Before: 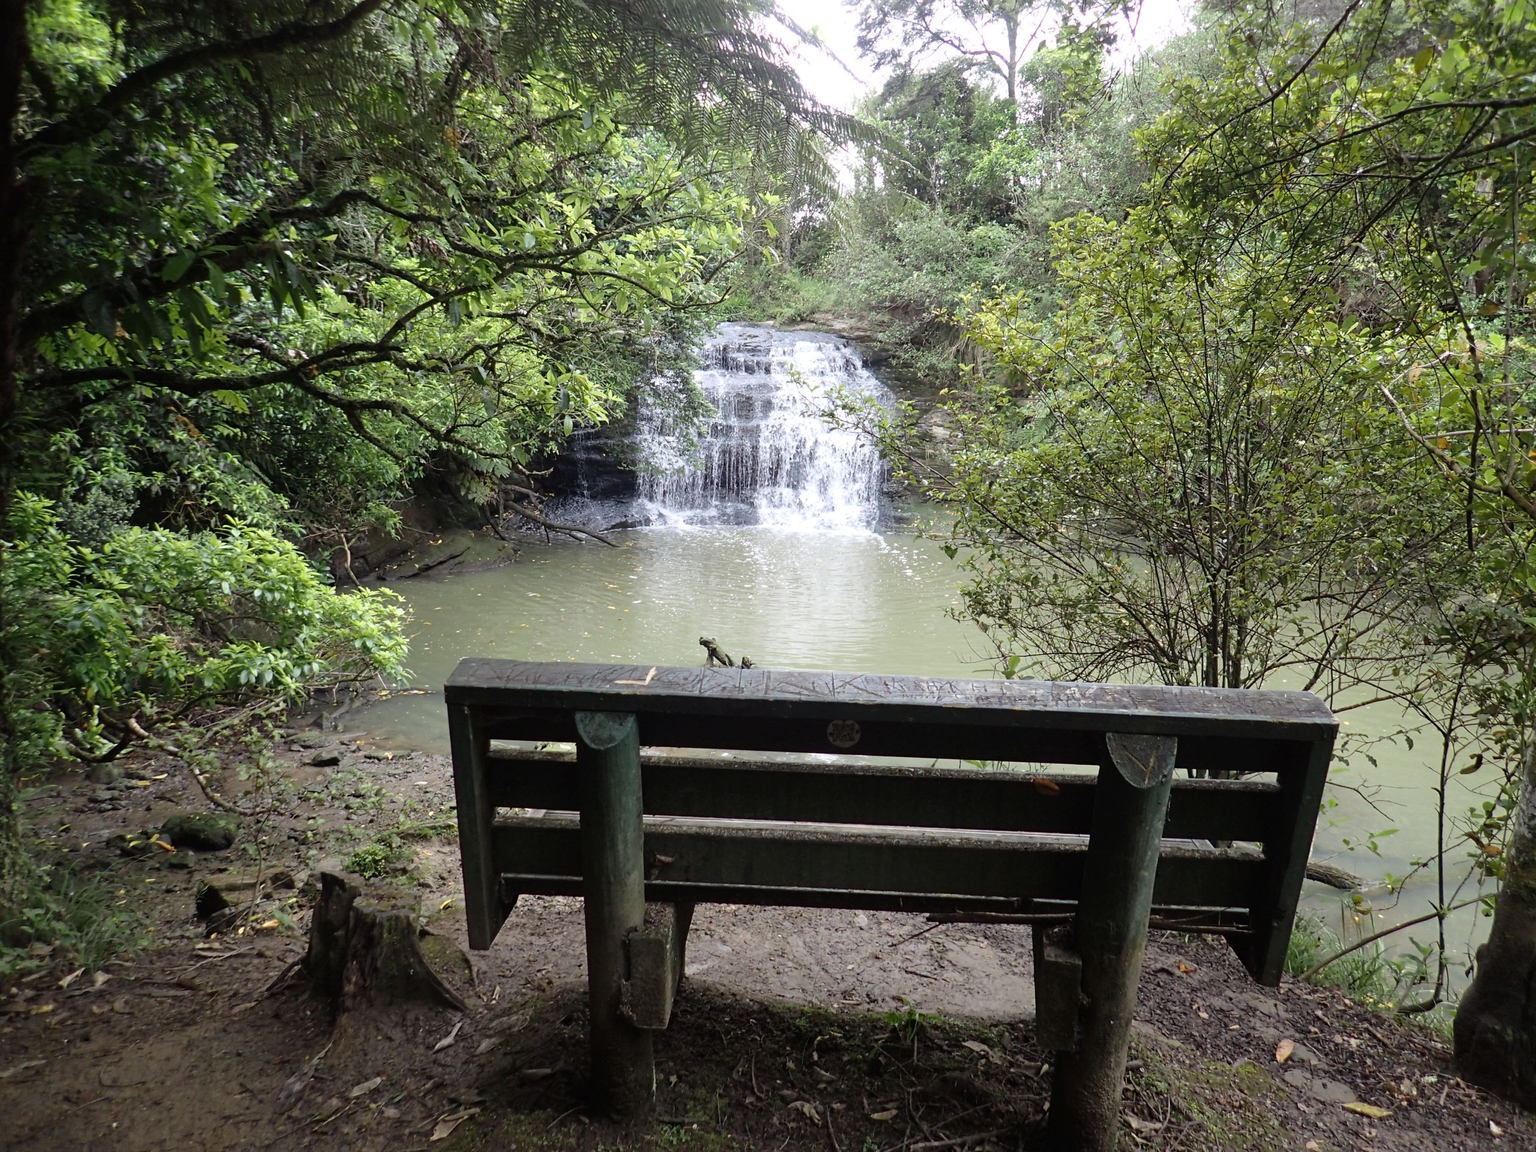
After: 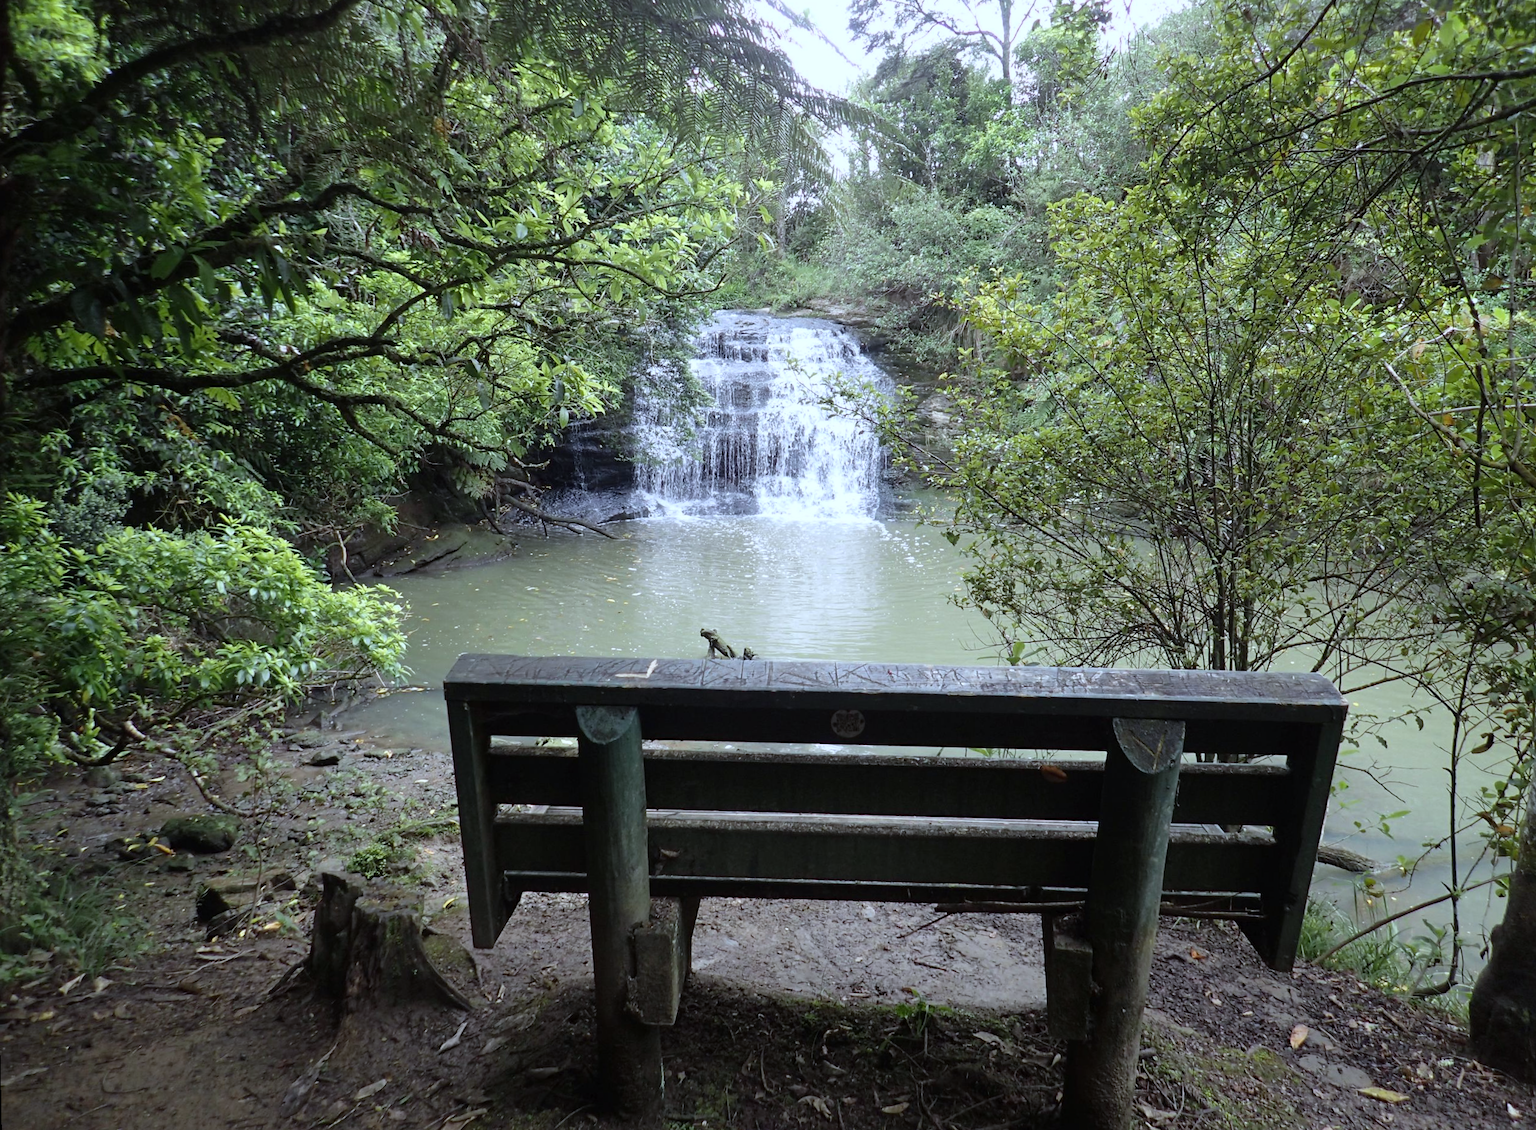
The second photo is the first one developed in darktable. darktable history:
rotate and perspective: rotation -1°, crop left 0.011, crop right 0.989, crop top 0.025, crop bottom 0.975
white balance: red 0.924, blue 1.095
